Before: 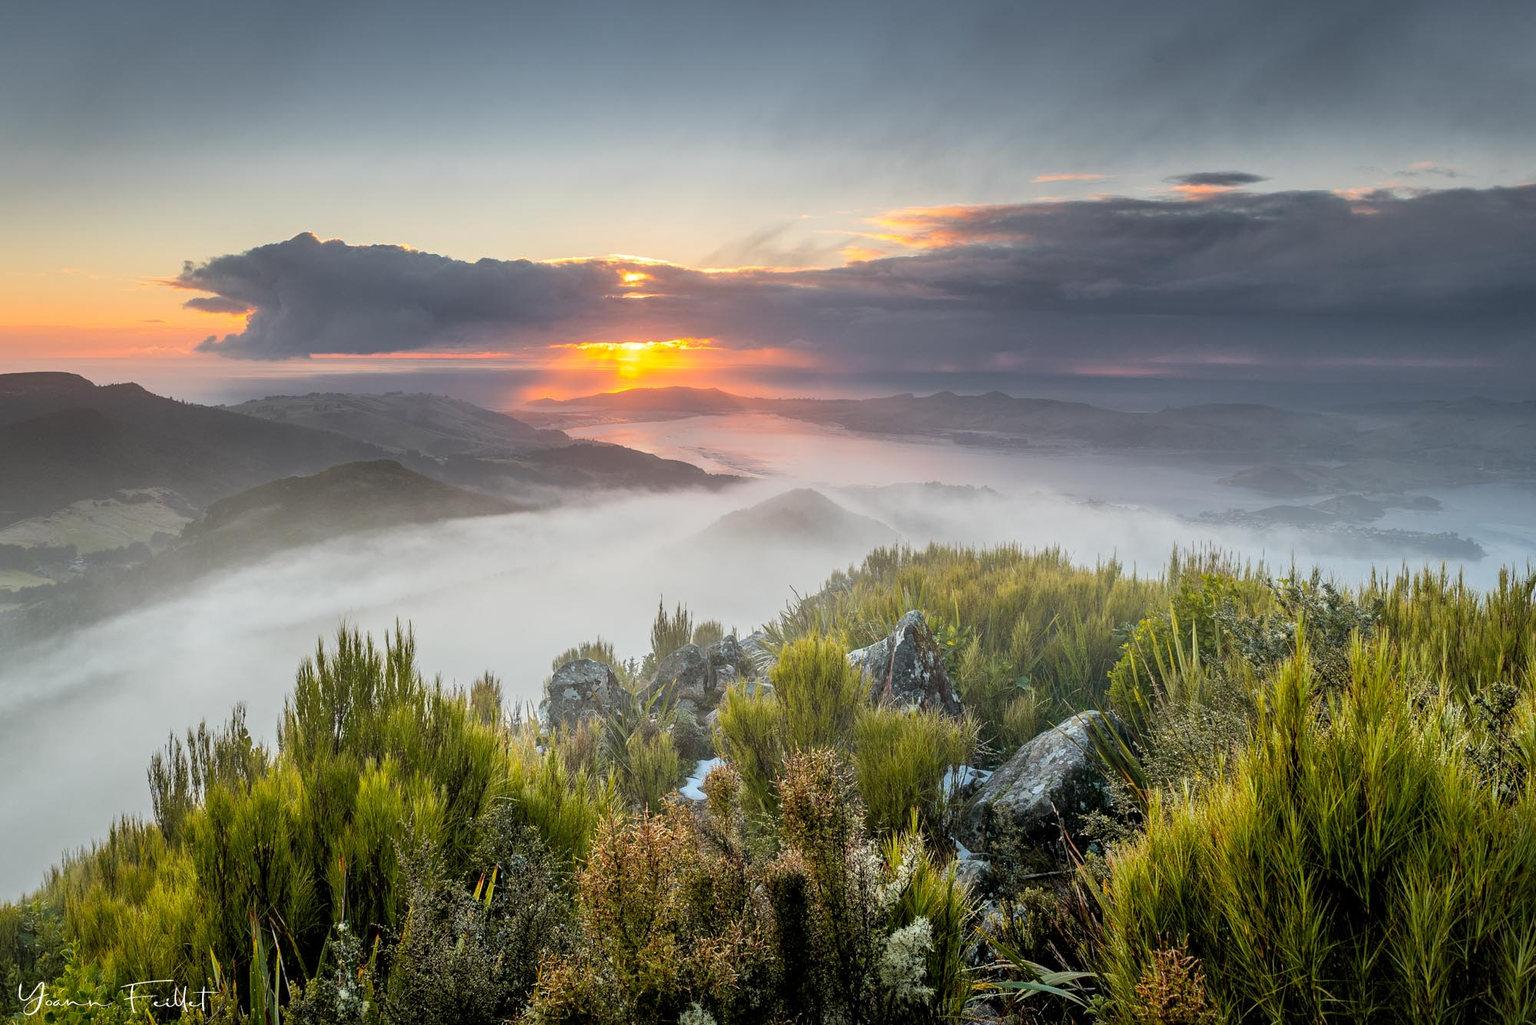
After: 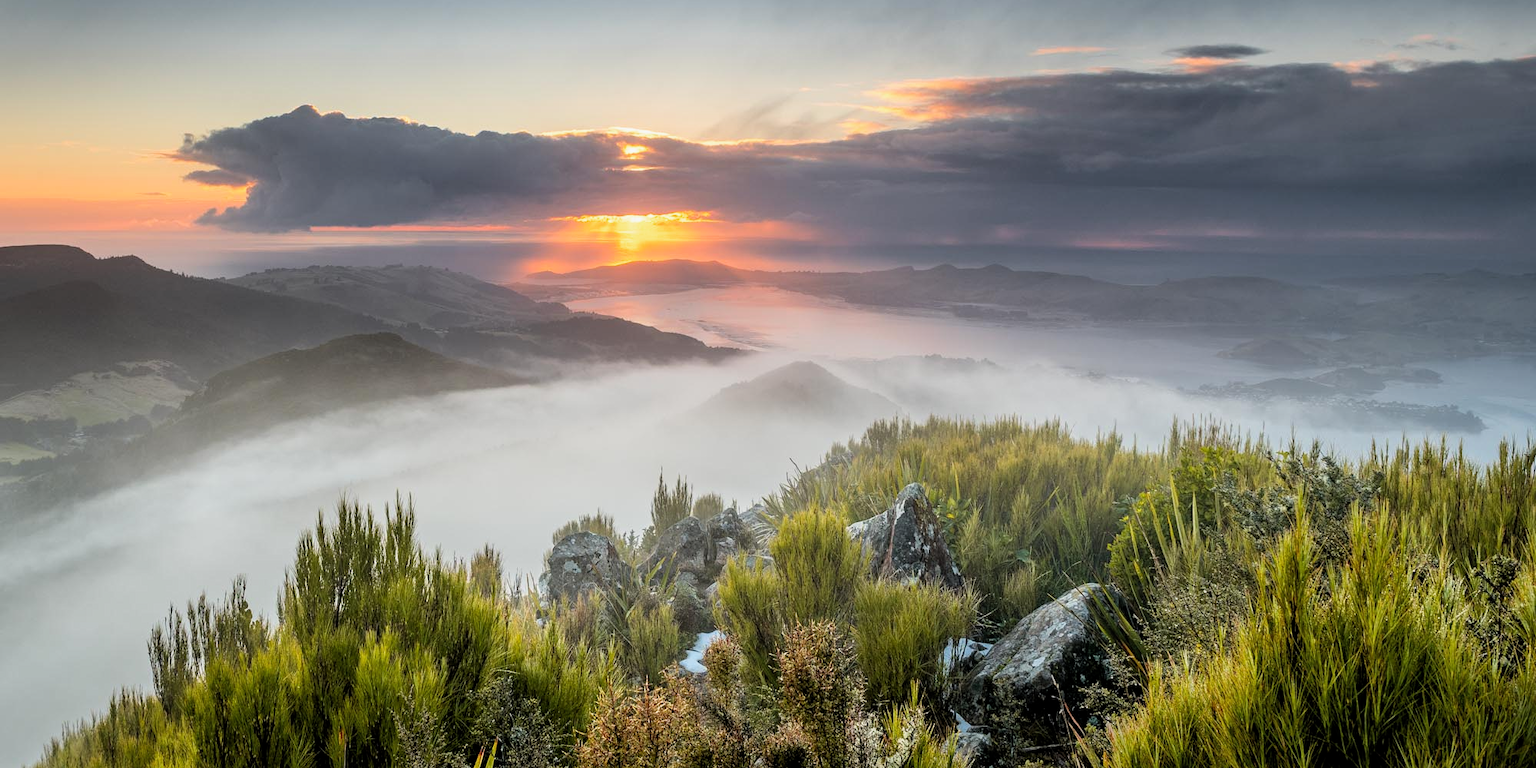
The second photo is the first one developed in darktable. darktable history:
filmic rgb: black relative exposure -12.8 EV, white relative exposure 2.8 EV, threshold 3 EV, target black luminance 0%, hardness 8.54, latitude 70.41%, contrast 1.133, shadows ↔ highlights balance -0.395%, color science v4 (2020), enable highlight reconstruction true
crop and rotate: top 12.5%, bottom 12.5%
